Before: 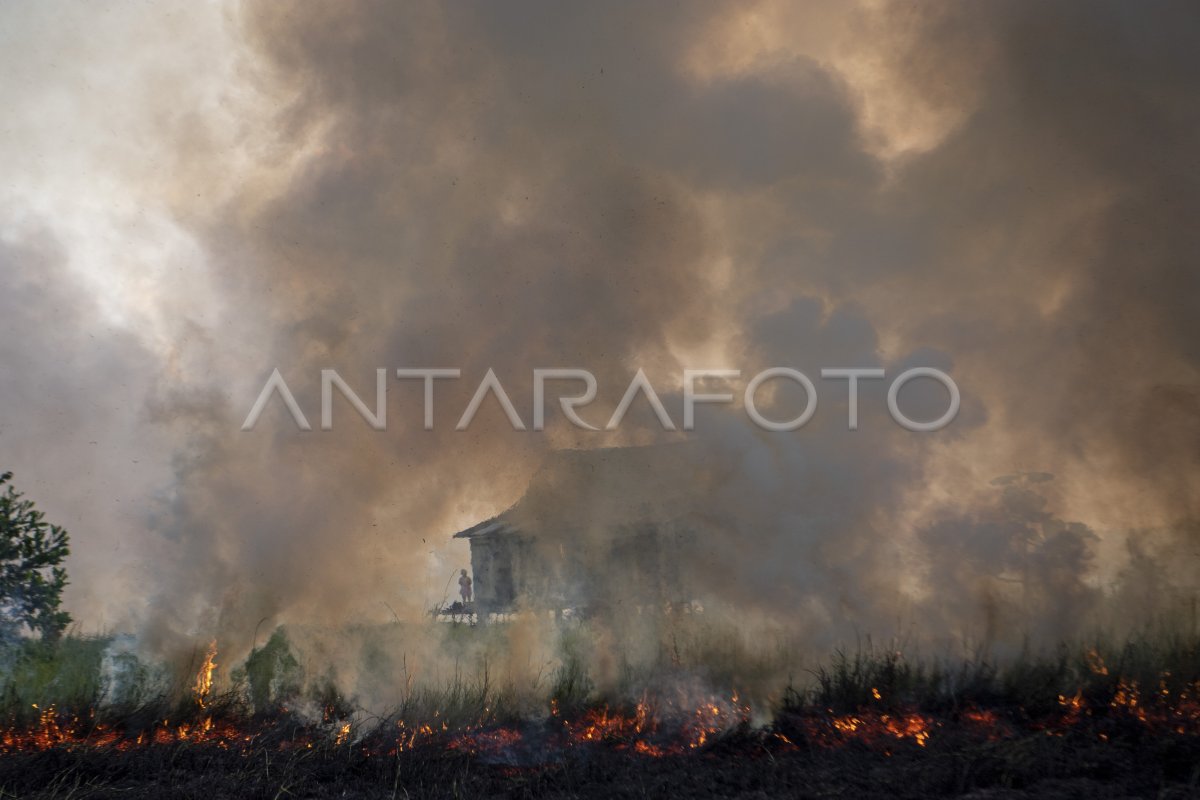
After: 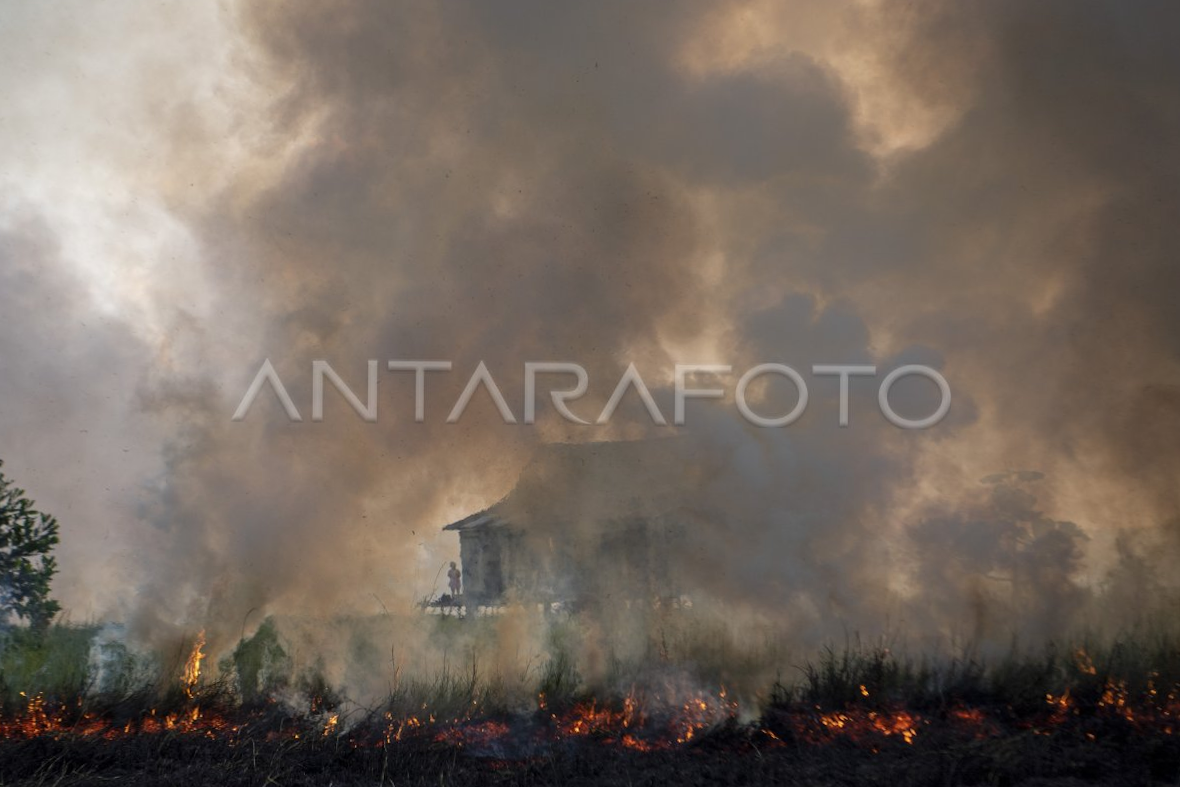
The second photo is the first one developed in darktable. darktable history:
crop and rotate: angle -0.621°
